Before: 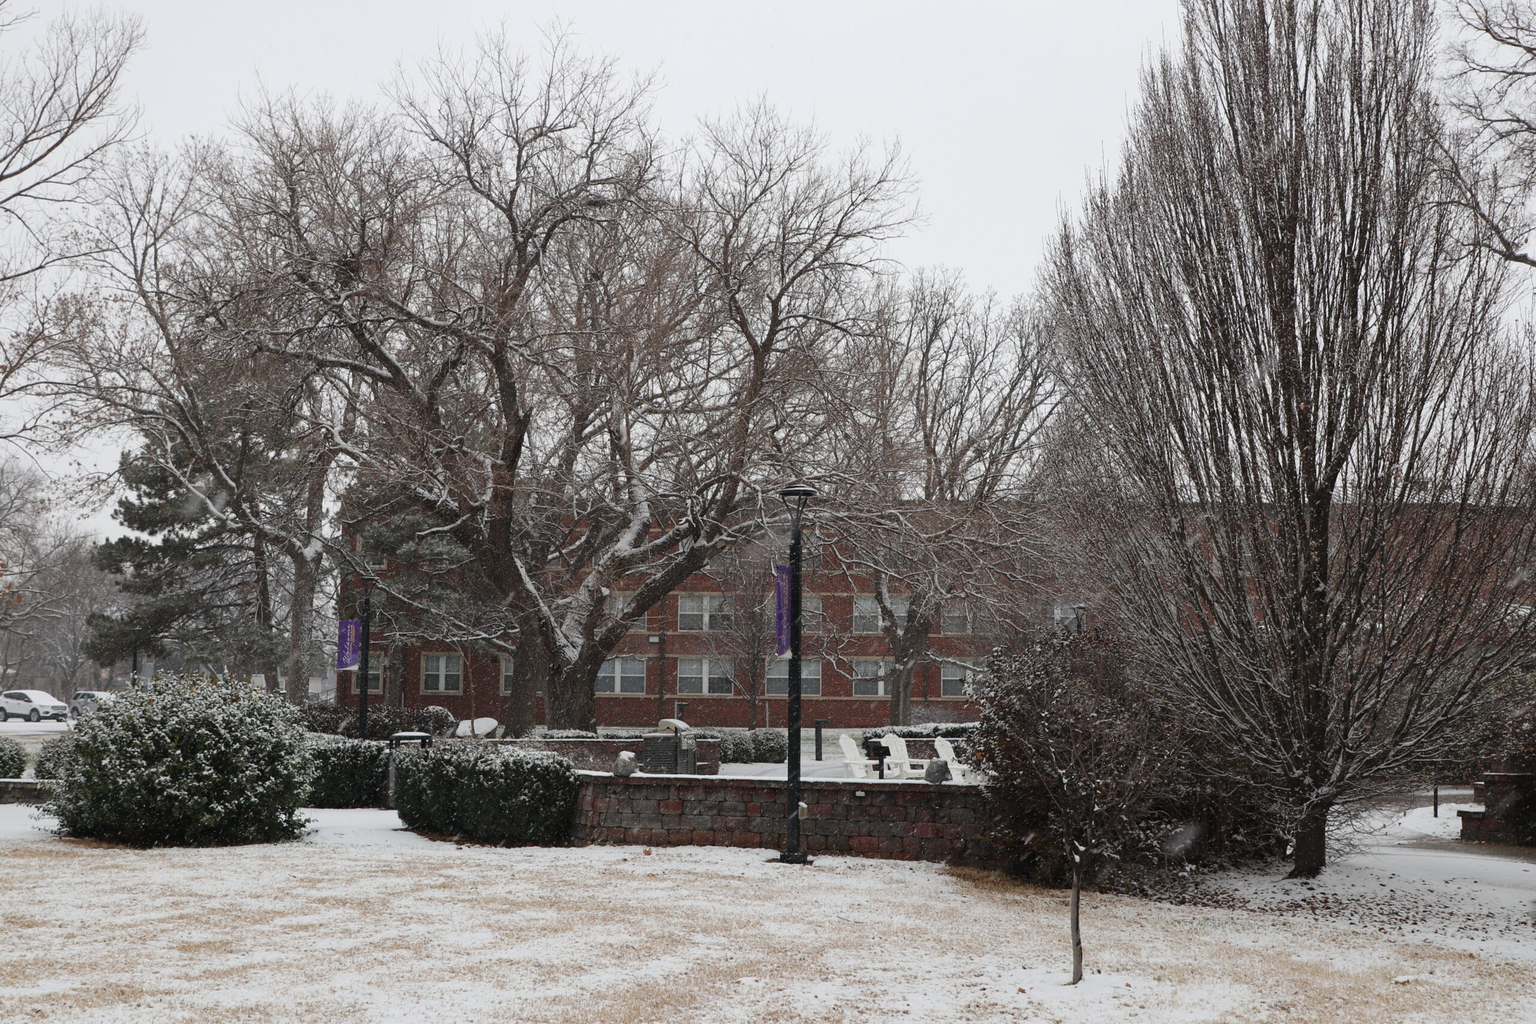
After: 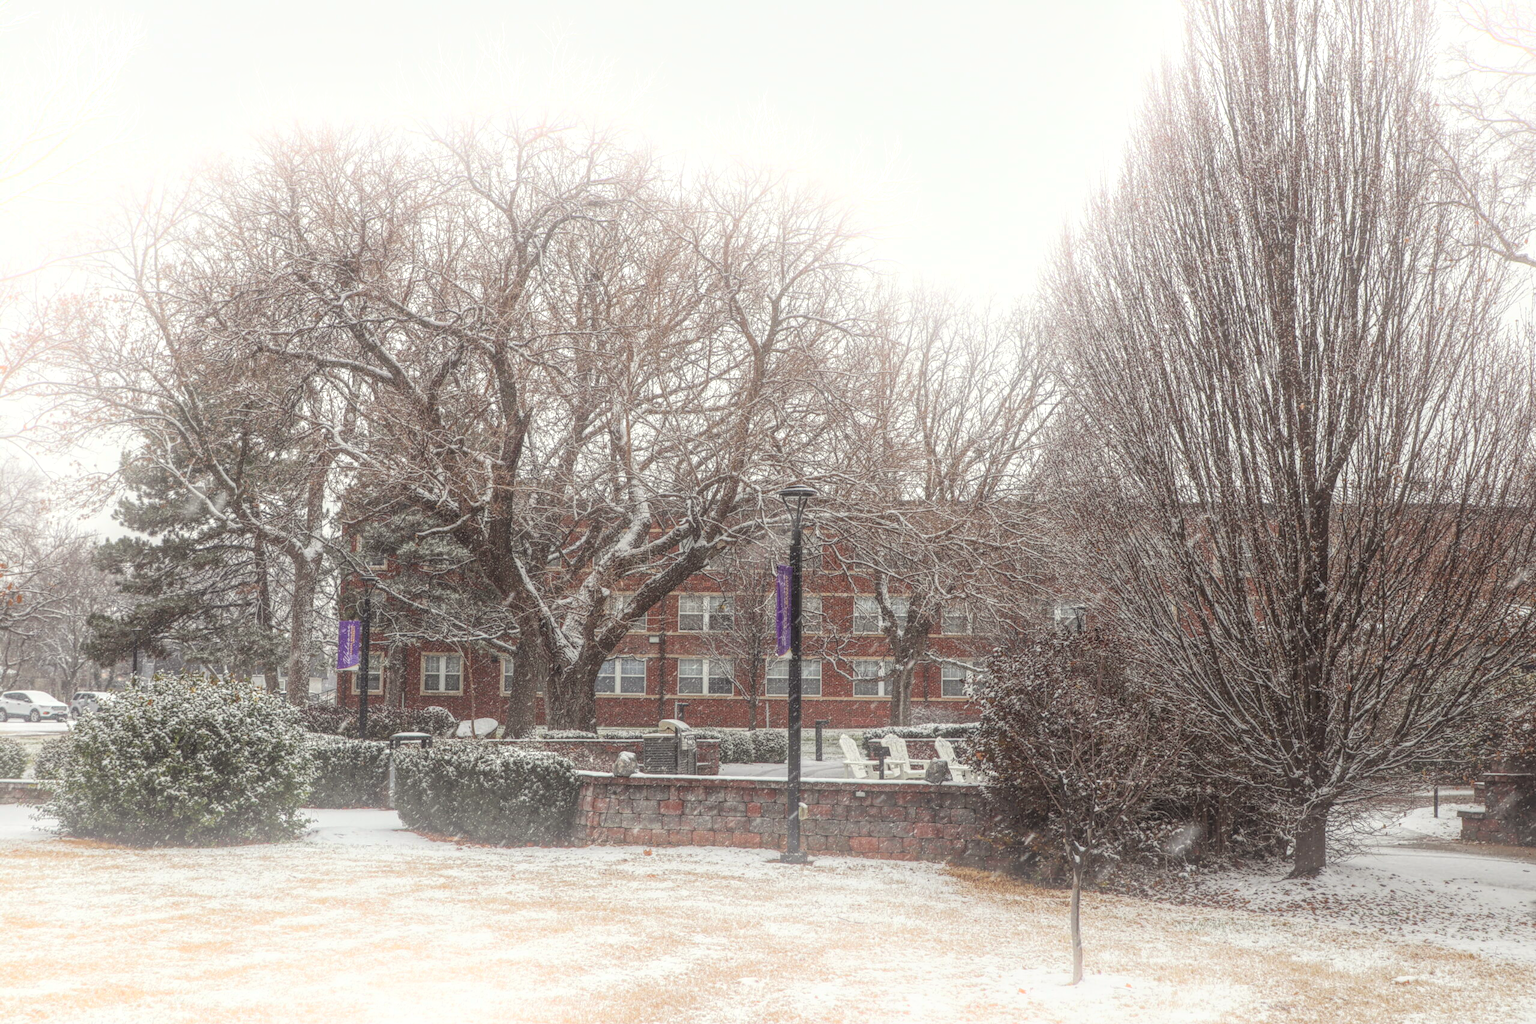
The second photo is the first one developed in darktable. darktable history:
color correction: highlights a* -0.95, highlights b* 4.5, shadows a* 3.55
bloom: on, module defaults
exposure: exposure 0.6 EV, compensate highlight preservation false
local contrast: highlights 20%, shadows 30%, detail 200%, midtone range 0.2
